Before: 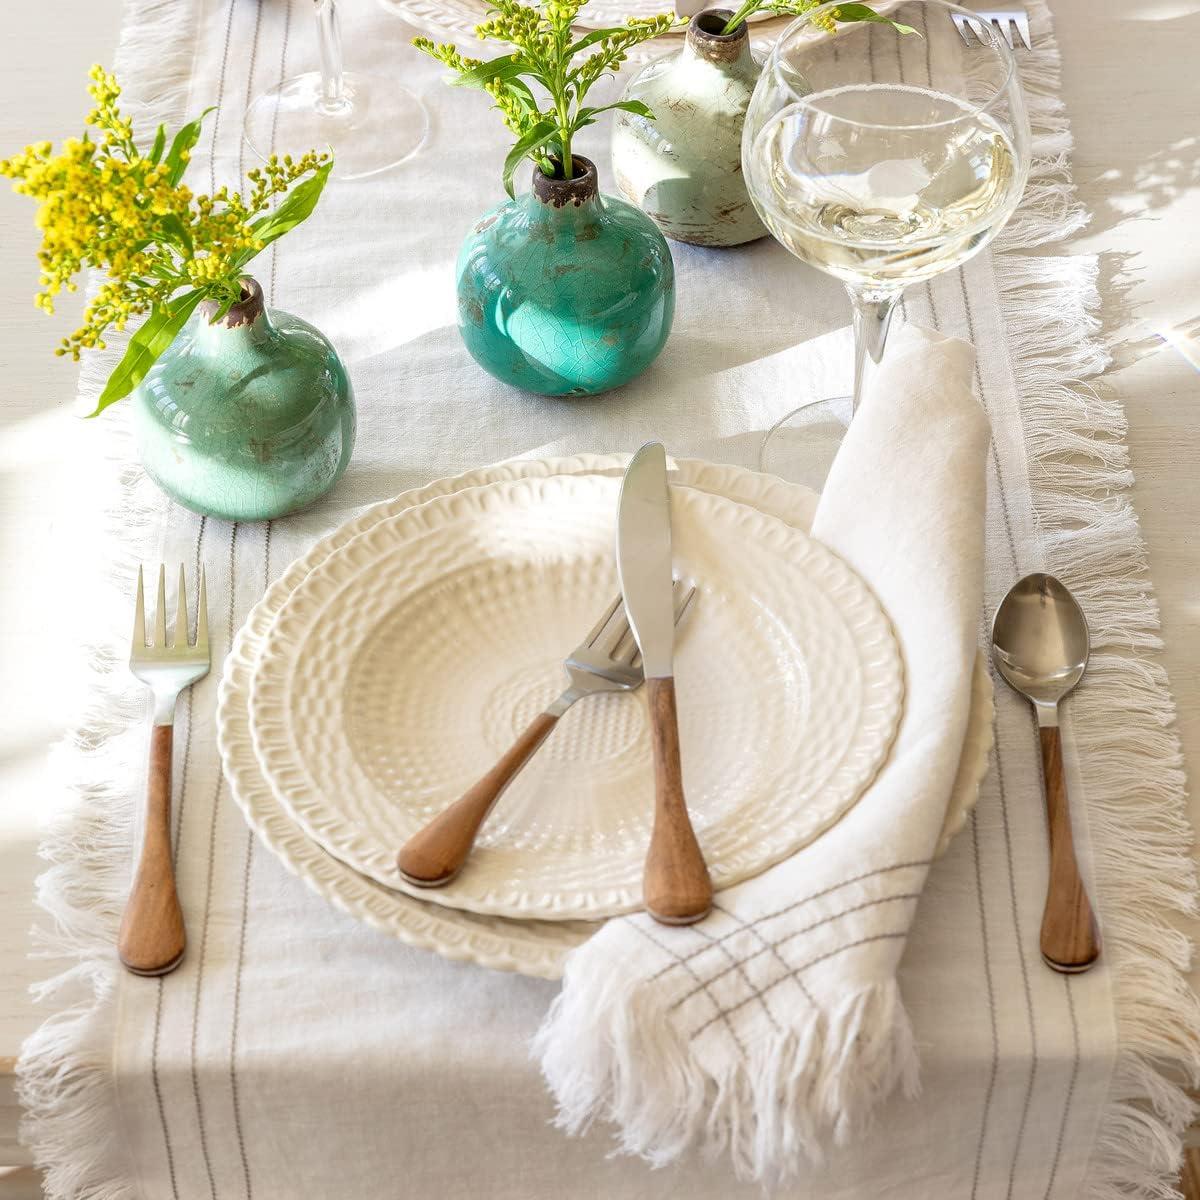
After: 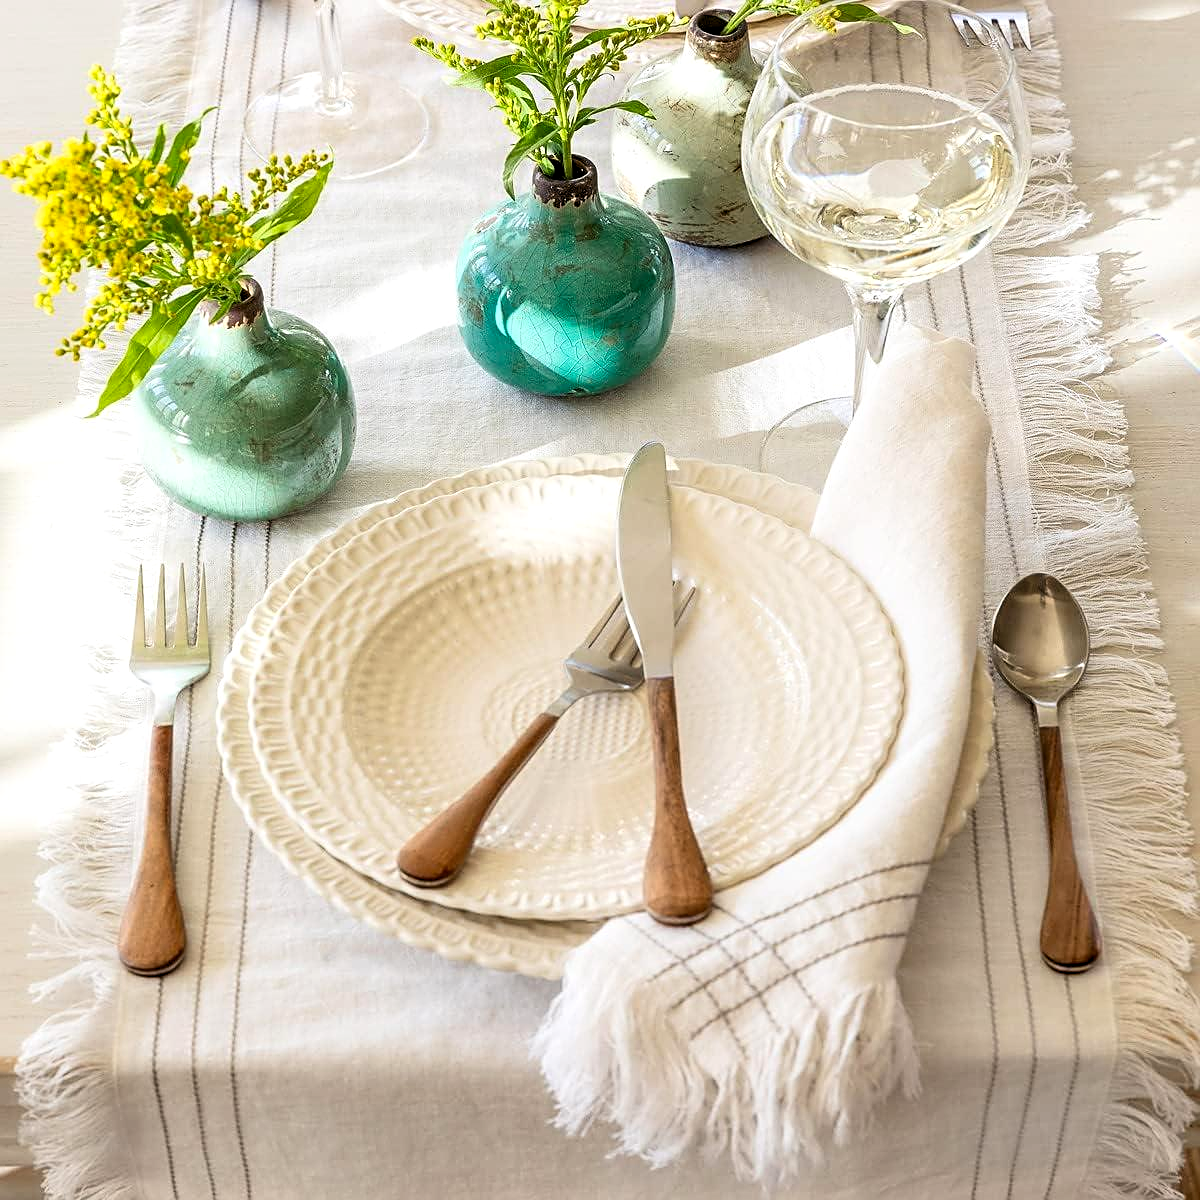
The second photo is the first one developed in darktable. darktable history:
sharpen: on, module defaults
contrast brightness saturation: contrast 0.15, brightness -0.01, saturation 0.1
levels: levels [0.026, 0.507, 0.987]
